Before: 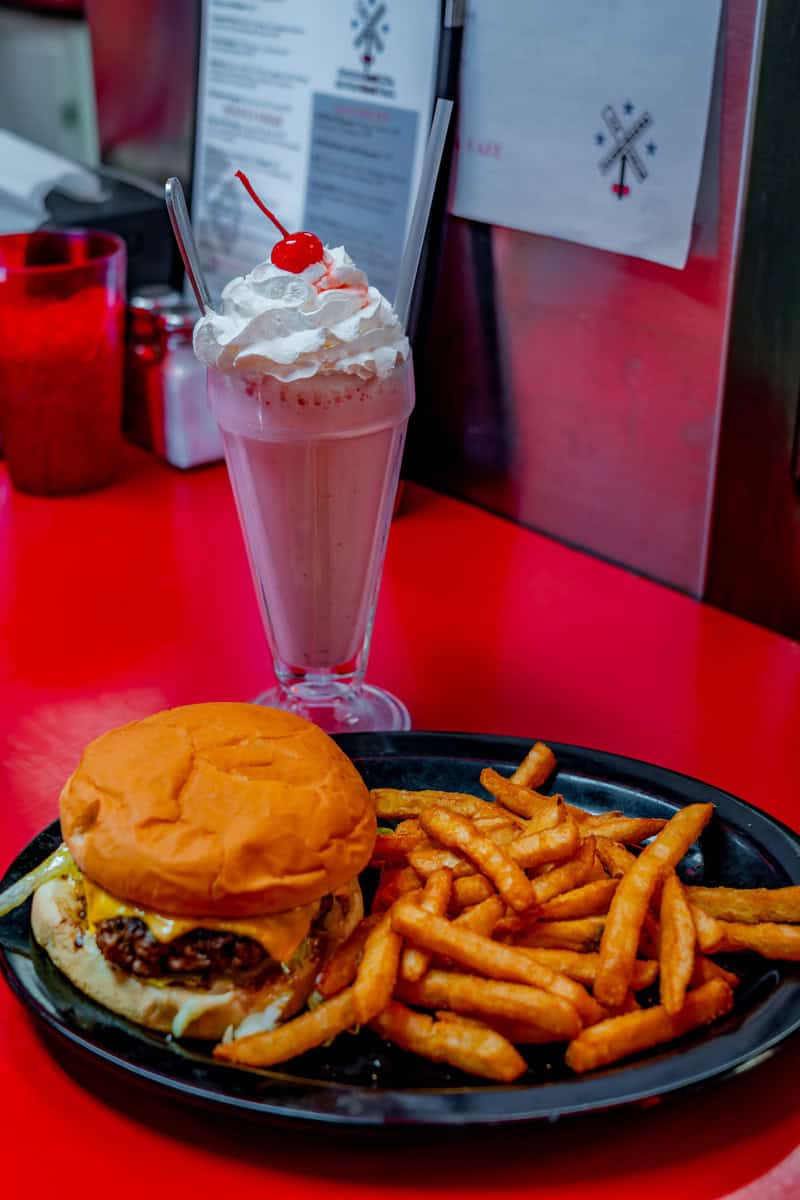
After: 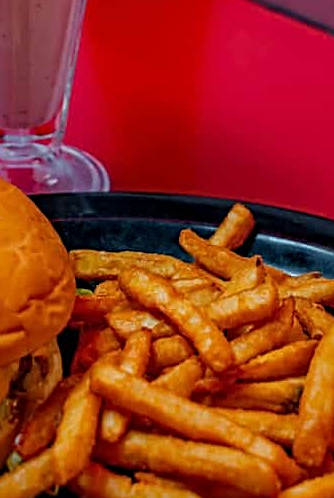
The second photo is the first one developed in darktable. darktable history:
crop: left 37.645%, top 44.939%, right 20.554%, bottom 13.513%
sharpen: radius 2.762
